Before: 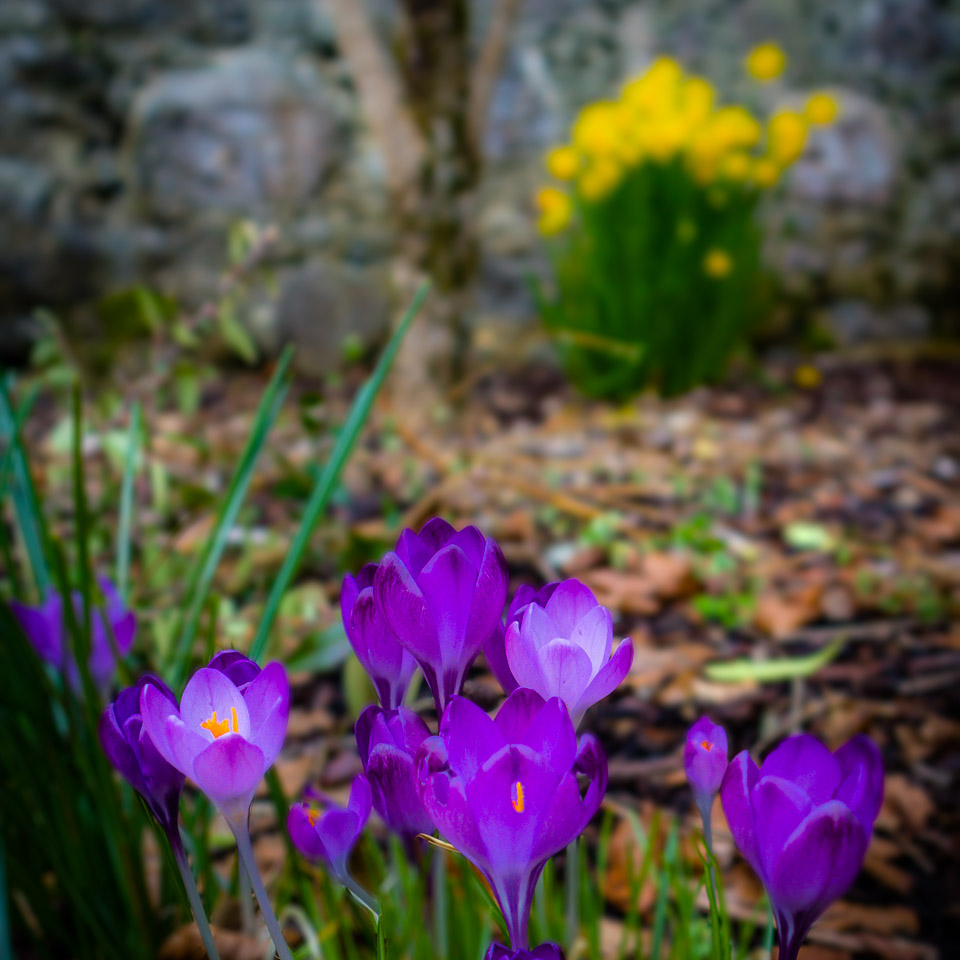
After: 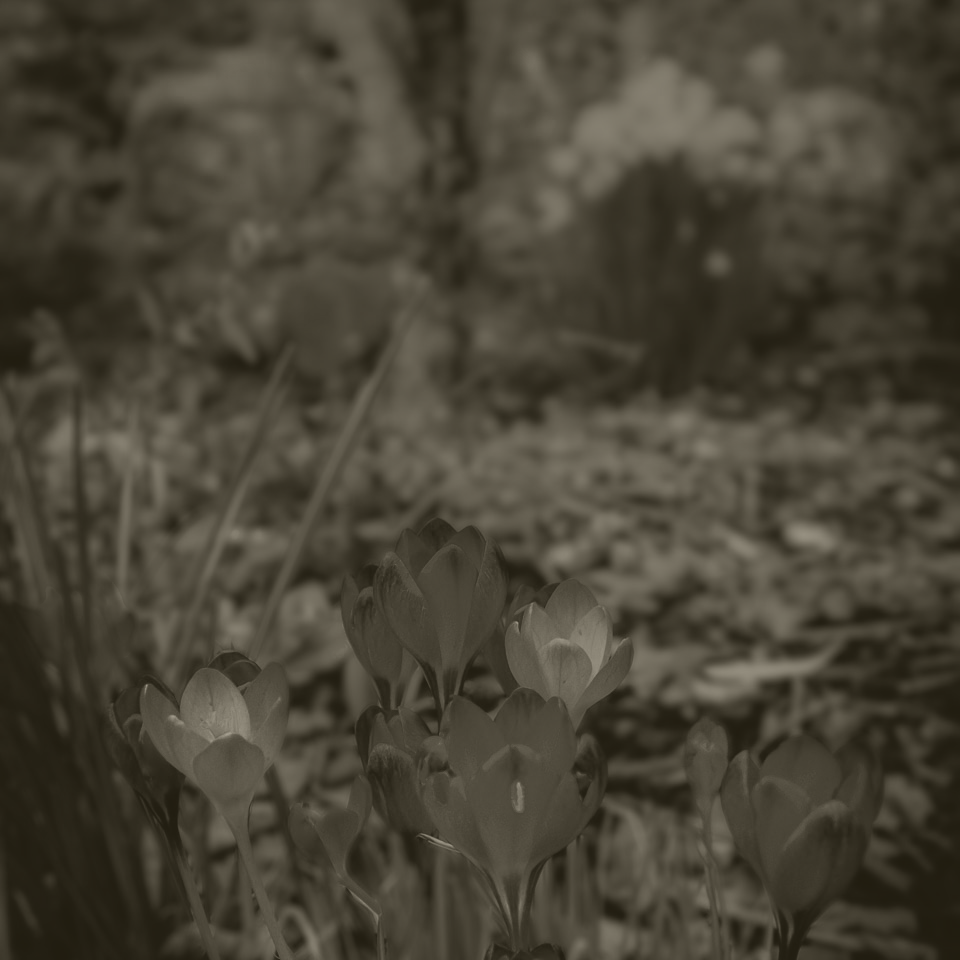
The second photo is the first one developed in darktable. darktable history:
colorize: hue 41.44°, saturation 22%, source mix 60%, lightness 10.61%
color zones: curves: ch0 [(0, 0.466) (0.128, 0.466) (0.25, 0.5) (0.375, 0.456) (0.5, 0.5) (0.625, 0.5) (0.737, 0.652) (0.875, 0.5)]; ch1 [(0, 0.603) (0.125, 0.618) (0.261, 0.348) (0.372, 0.353) (0.497, 0.363) (0.611, 0.45) (0.731, 0.427) (0.875, 0.518) (0.998, 0.652)]; ch2 [(0, 0.559) (0.125, 0.451) (0.253, 0.564) (0.37, 0.578) (0.5, 0.466) (0.625, 0.471) (0.731, 0.471) (0.88, 0.485)]
color balance rgb: perceptual saturation grading › global saturation 25%, global vibrance 10%
graduated density: on, module defaults
